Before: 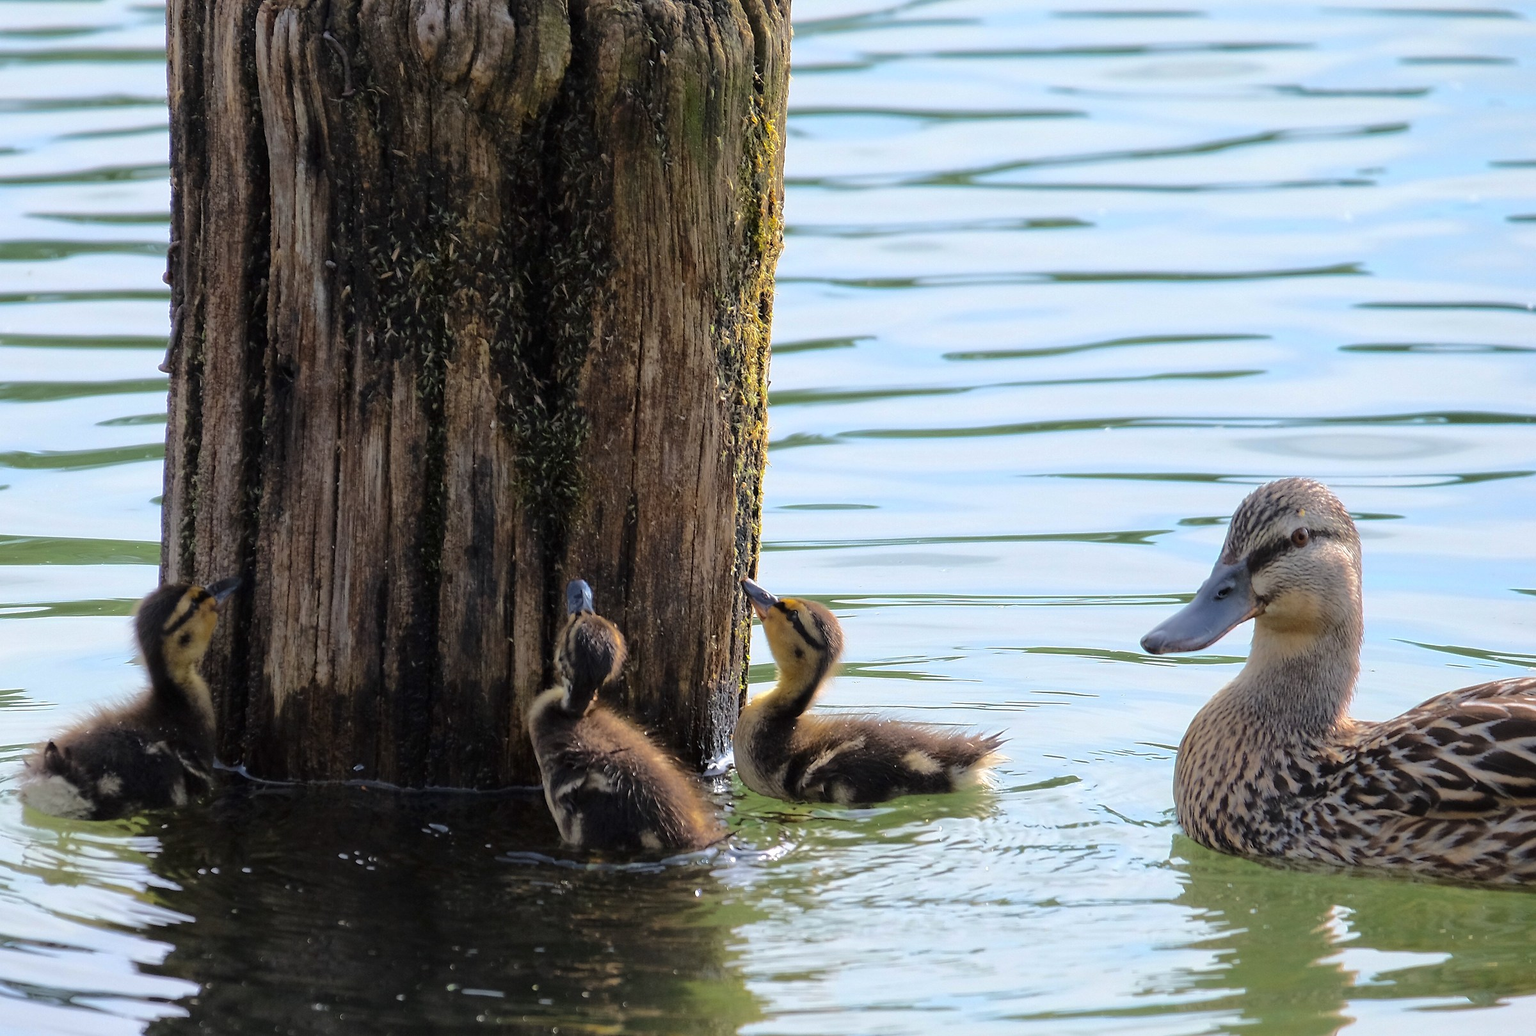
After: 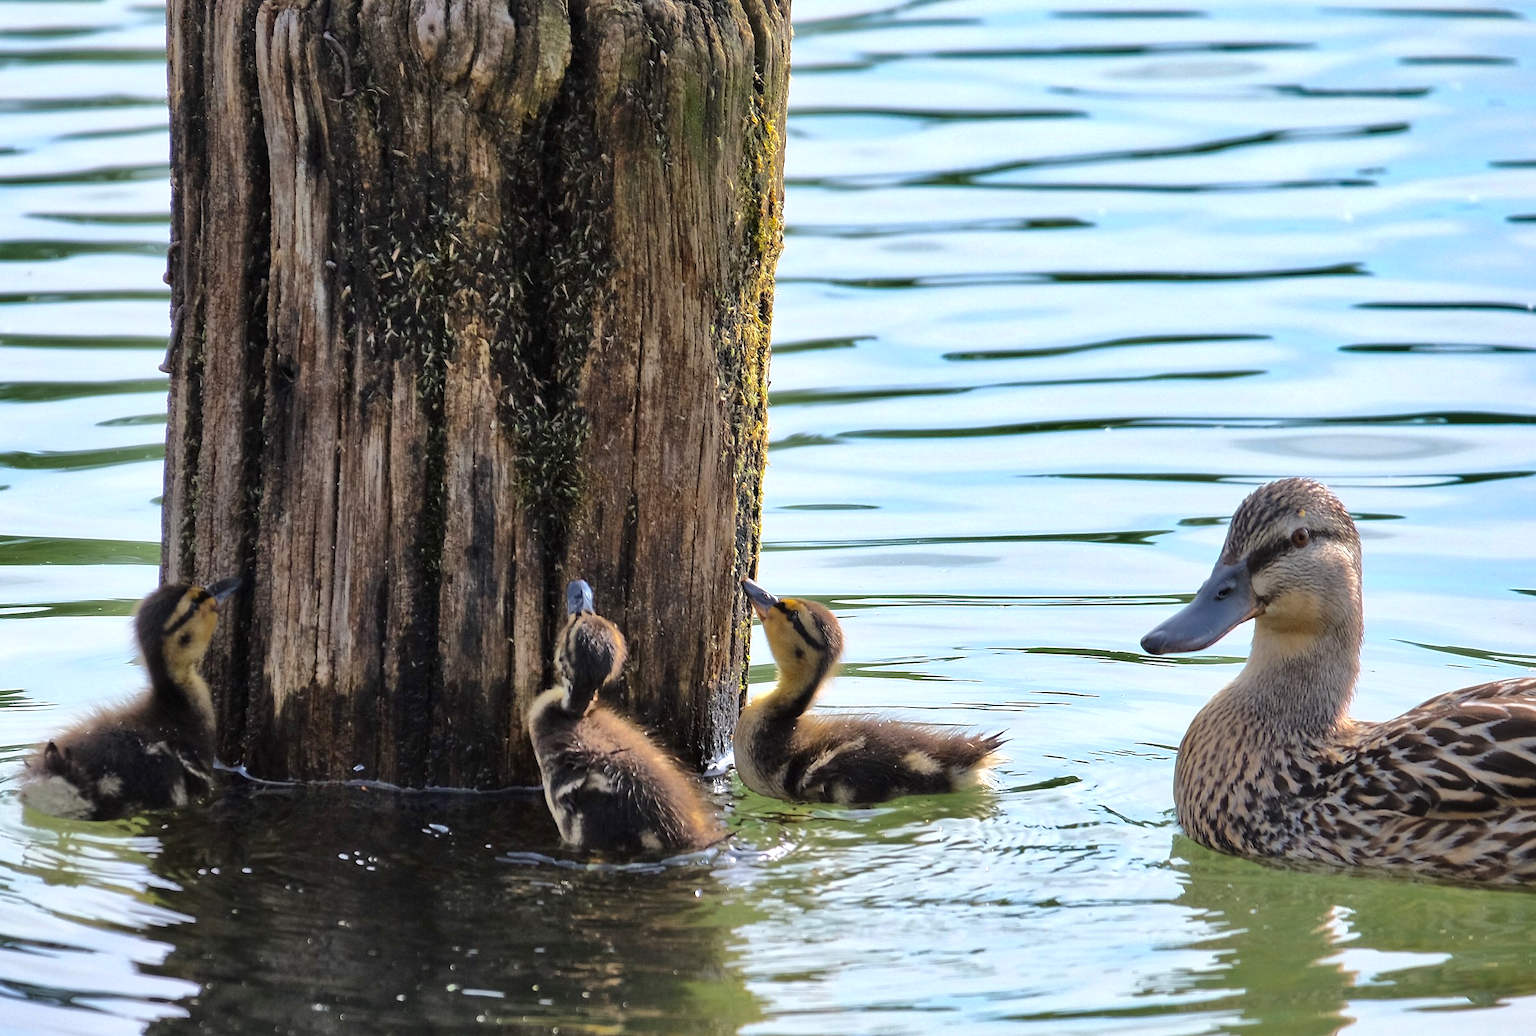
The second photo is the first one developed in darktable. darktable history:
shadows and highlights: shadows color adjustment 98.01%, highlights color adjustment 58.78%, soften with gaussian
exposure: exposure 1.232 EV, compensate exposure bias true, compensate highlight preservation false
